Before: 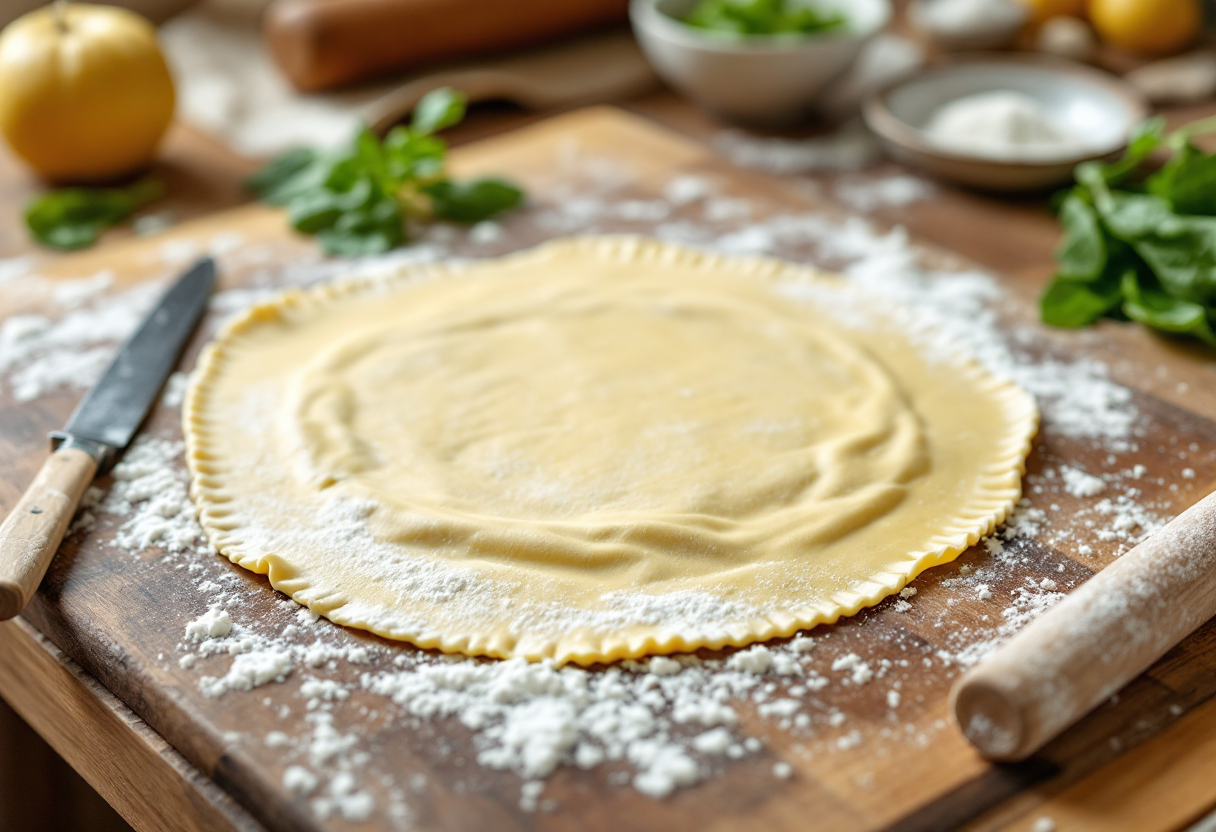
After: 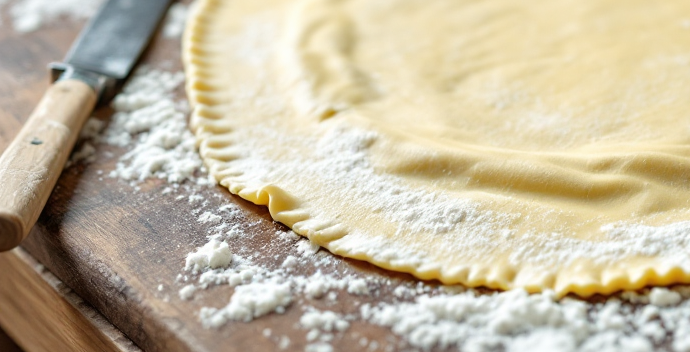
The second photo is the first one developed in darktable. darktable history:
crop: top 44.439%, right 43.24%, bottom 13.195%
